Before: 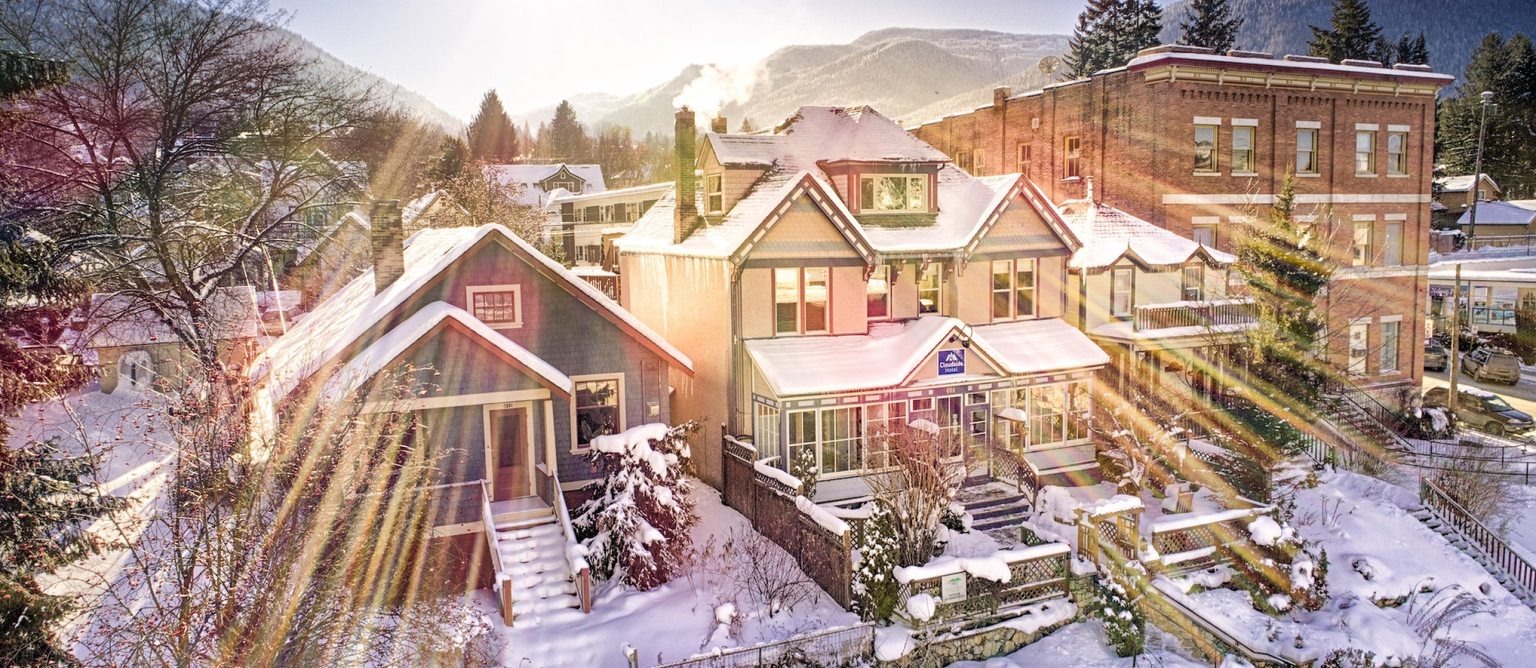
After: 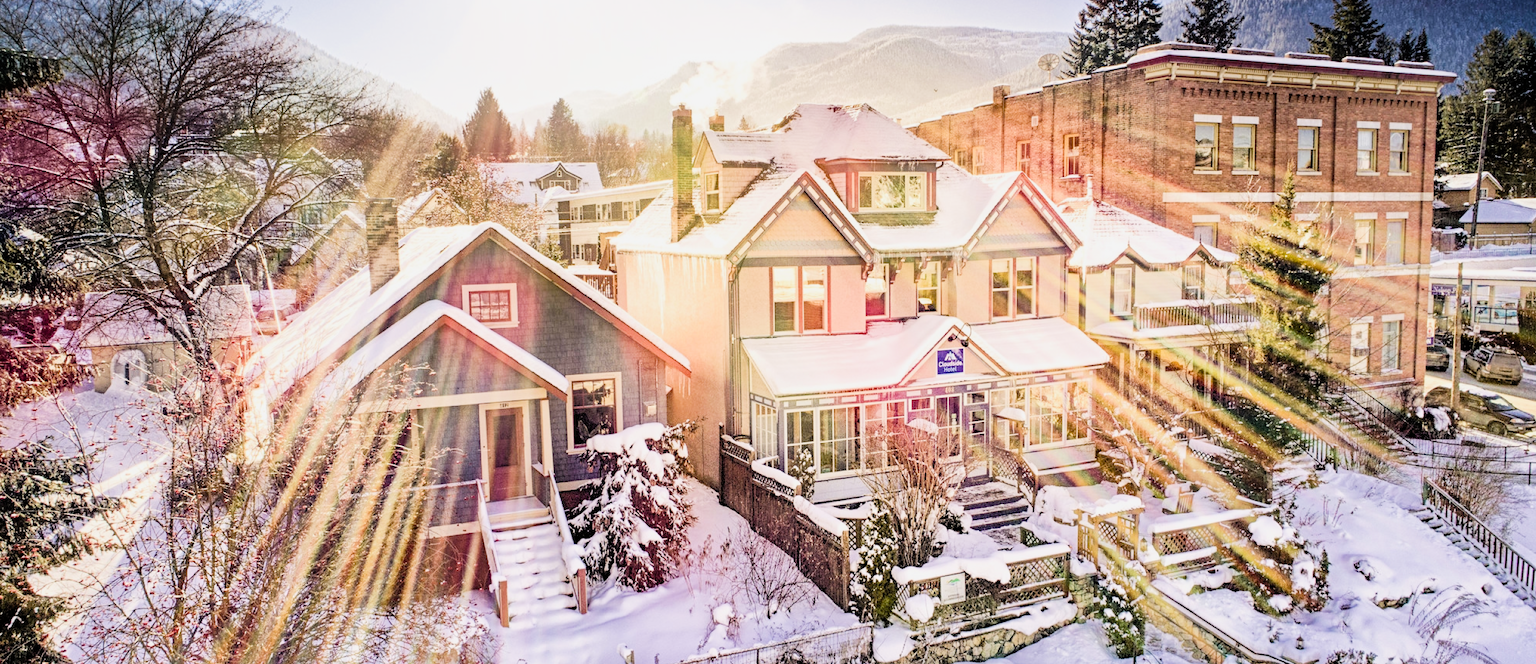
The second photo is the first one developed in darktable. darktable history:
crop: left 0.486%, top 0.477%, right 0.153%, bottom 0.71%
exposure: black level correction -0.002, exposure 0.531 EV, compensate highlight preservation false
color balance rgb: perceptual saturation grading › global saturation 20%, perceptual saturation grading › highlights -24.805%, perceptual saturation grading › shadows 24.204%, perceptual brilliance grading › highlights 4.989%, perceptual brilliance grading › shadows -9.52%
filmic rgb: black relative exposure -7.5 EV, white relative exposure 4.99 EV, threshold 5.94 EV, hardness 3.32, contrast 1.3, enable highlight reconstruction true
